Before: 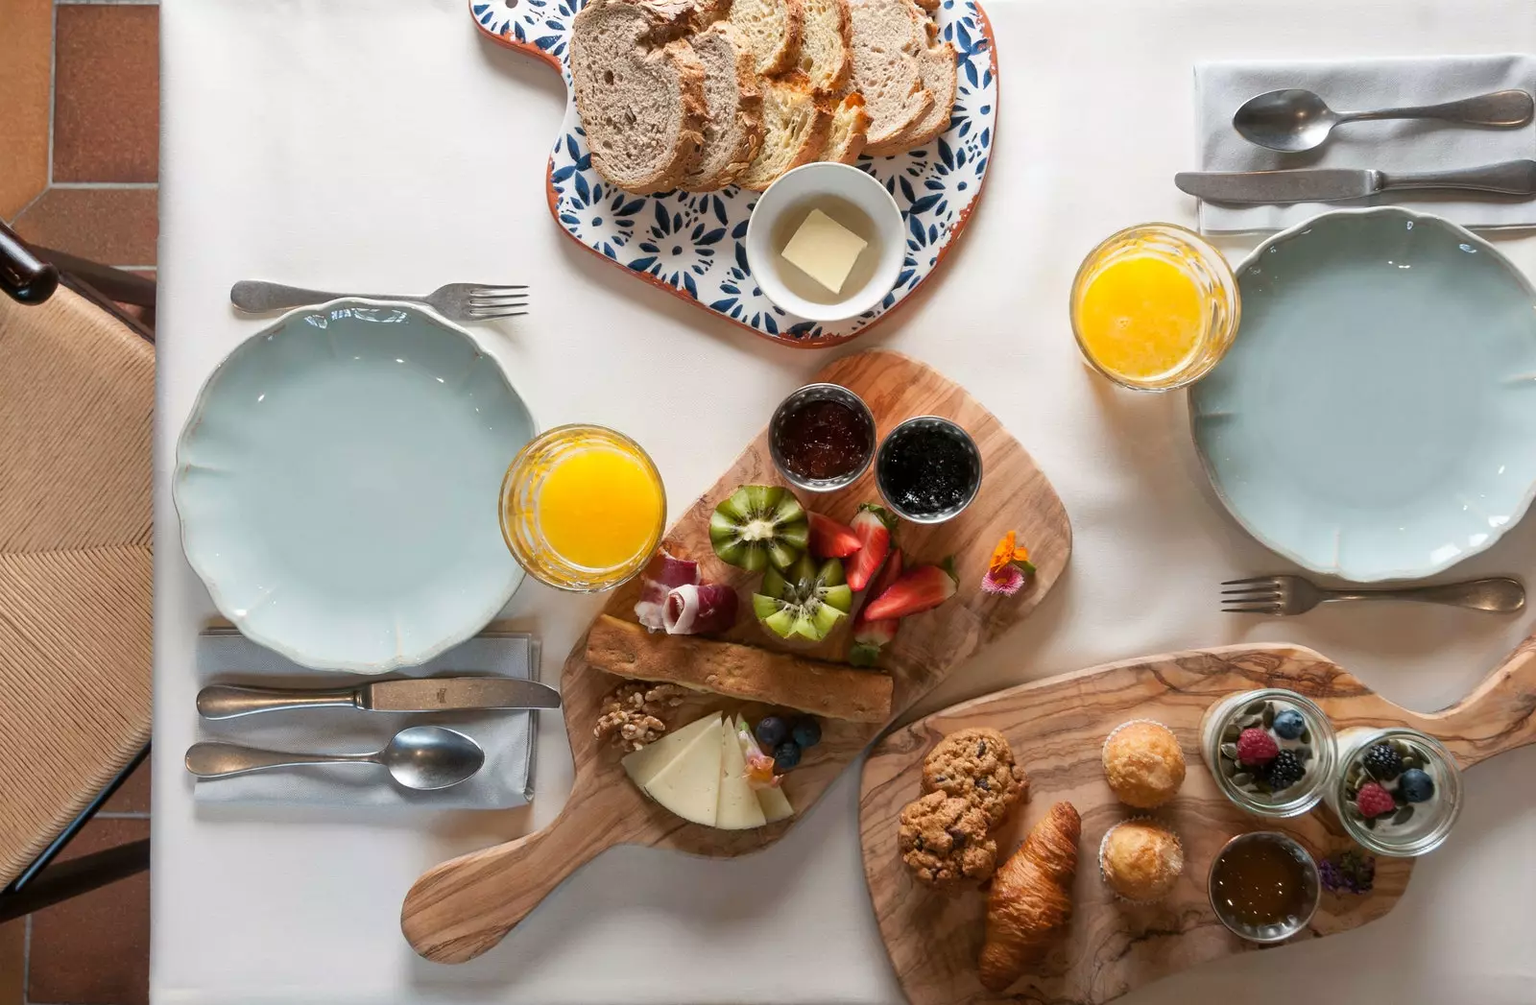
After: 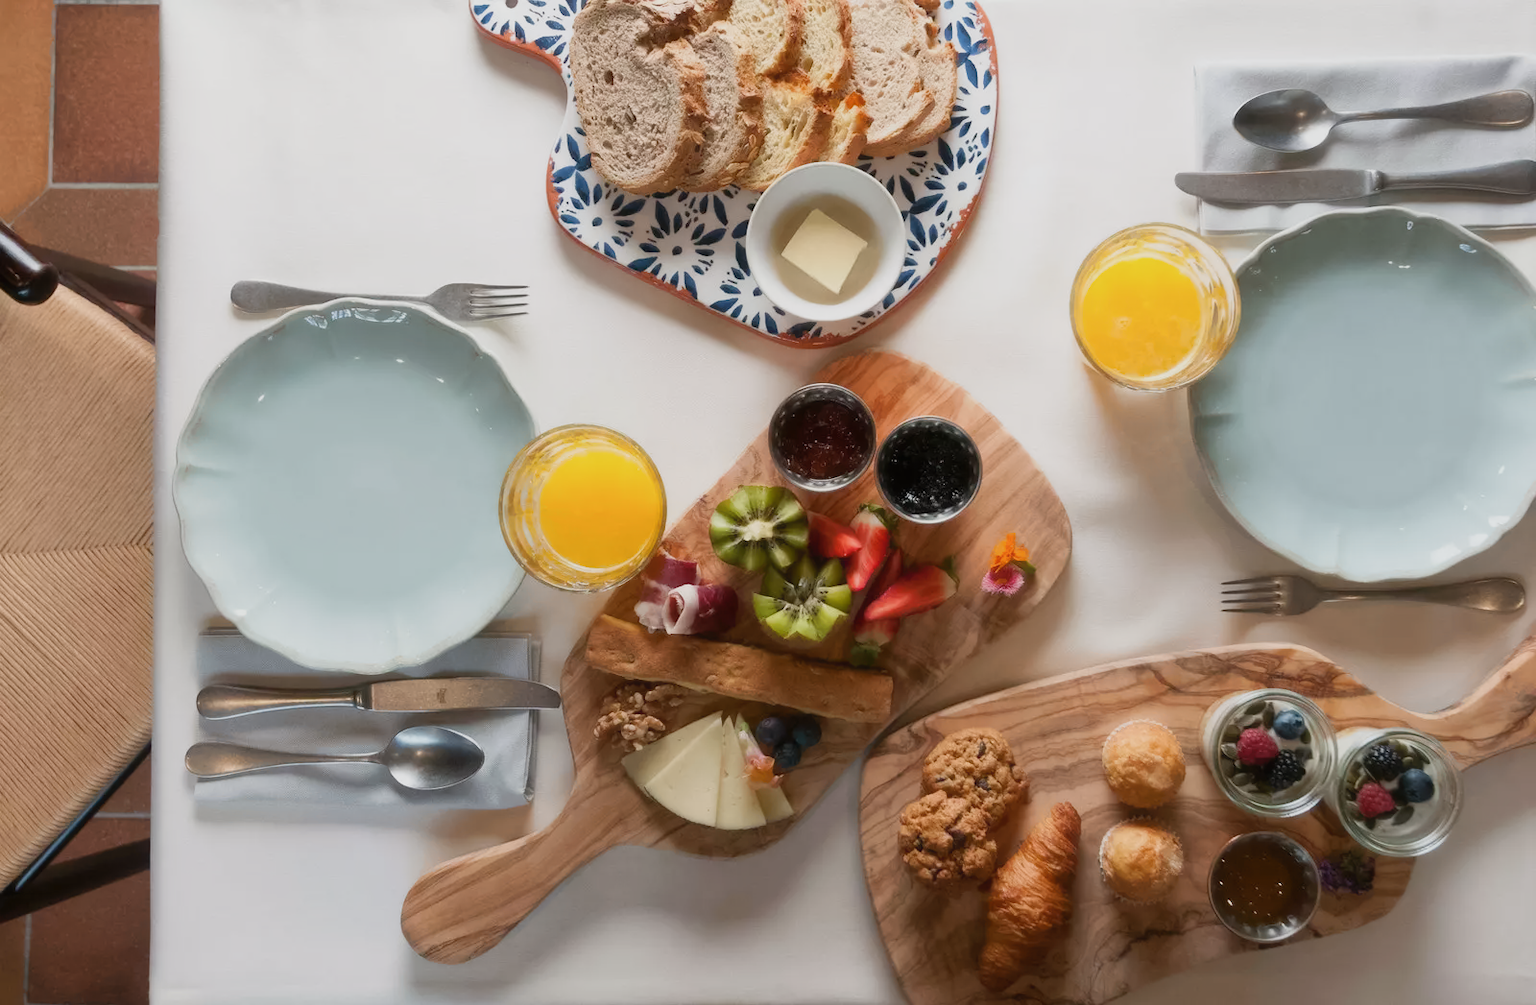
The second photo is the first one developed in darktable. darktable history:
contrast equalizer: octaves 7, y [[0.502, 0.505, 0.512, 0.529, 0.564, 0.588], [0.5 ×6], [0.502, 0.505, 0.512, 0.529, 0.564, 0.588], [0, 0.001, 0.001, 0.004, 0.008, 0.011], [0, 0.001, 0.001, 0.004, 0.008, 0.011]], mix -1
raw chromatic aberrations: on, module defaults
denoise (profiled): strength 1.2, preserve shadows 1.8, a [-1, 0, 0], y [[0.5 ×7] ×4, [0 ×7], [0.5 ×7]], compensate highlight preservation false
sigmoid "neutral gray": contrast 1.22, skew 0.65
